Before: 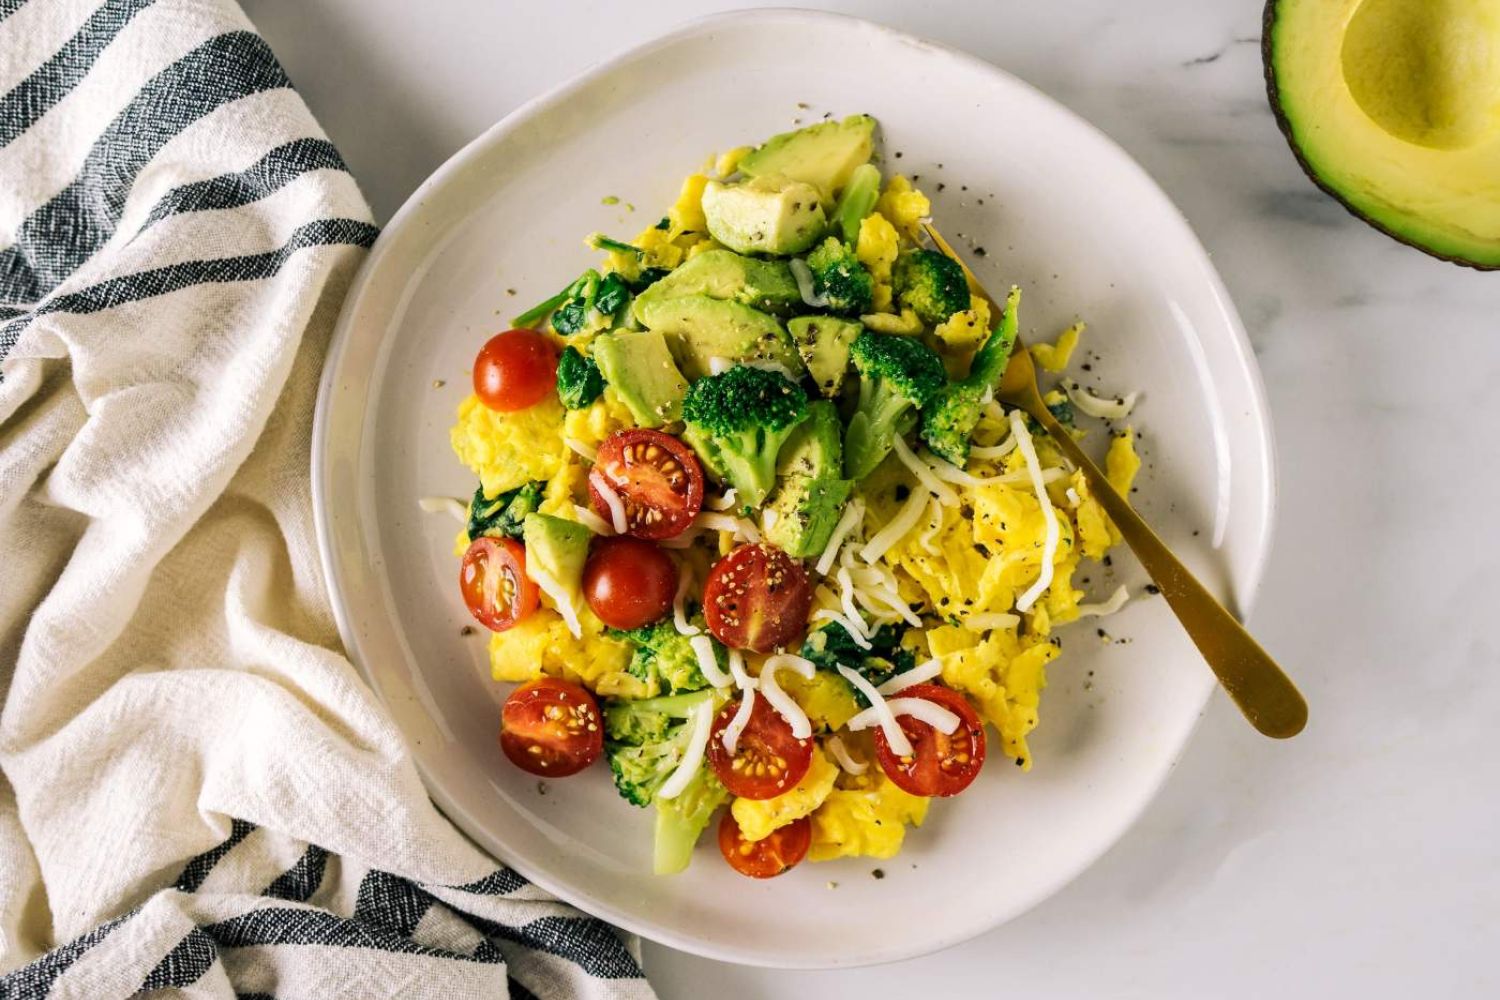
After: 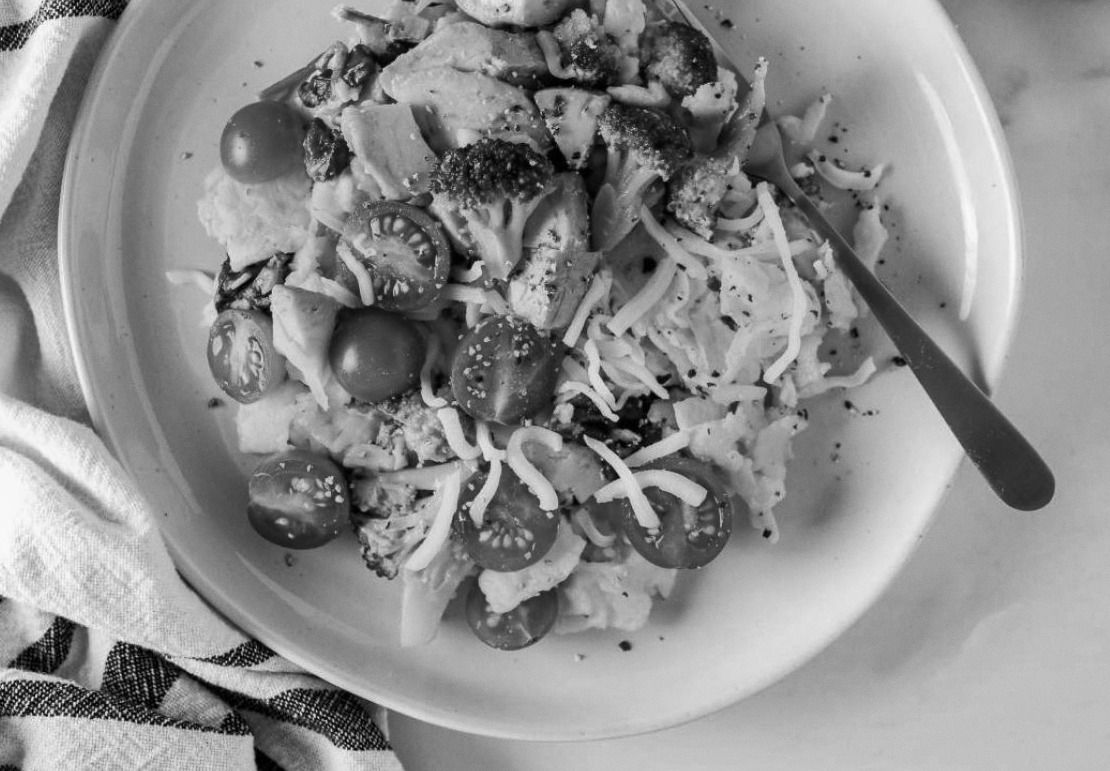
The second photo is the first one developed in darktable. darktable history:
color balance: output saturation 110%
tone equalizer: on, module defaults
monochrome: a 14.95, b -89.96
white balance: red 1.066, blue 1.119
crop: left 16.871%, top 22.857%, right 9.116%
shadows and highlights: soften with gaussian
grain: coarseness 14.57 ISO, strength 8.8%
